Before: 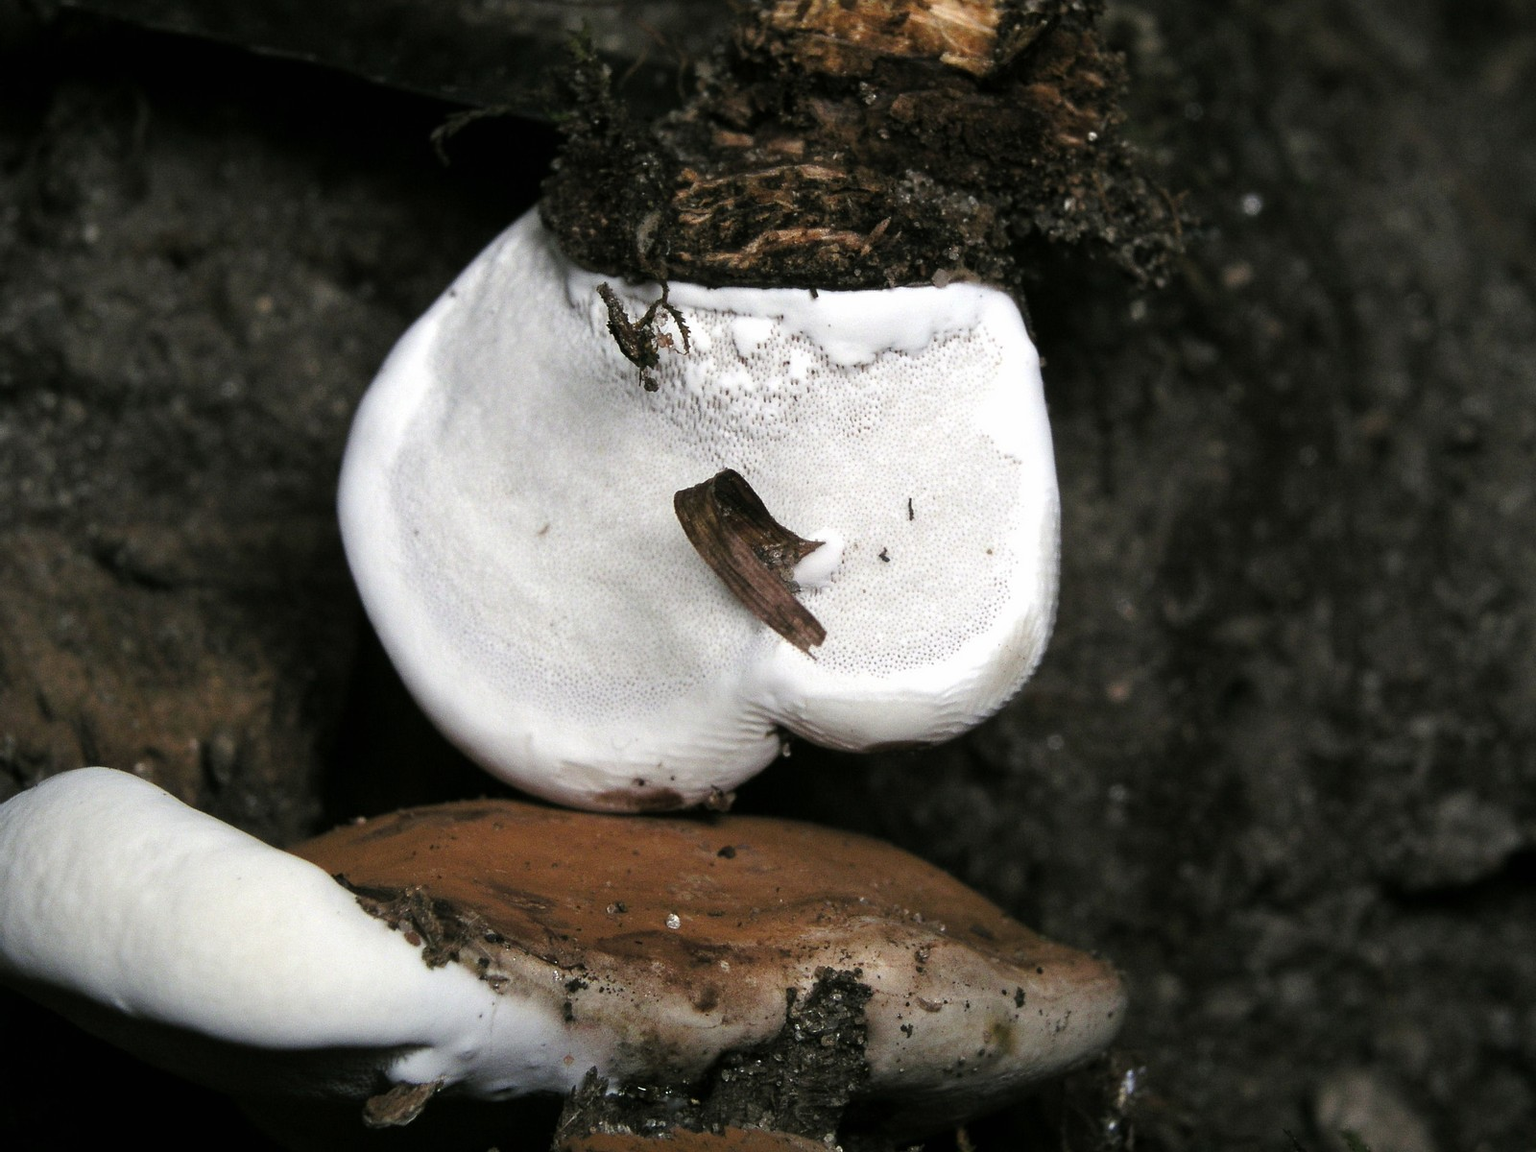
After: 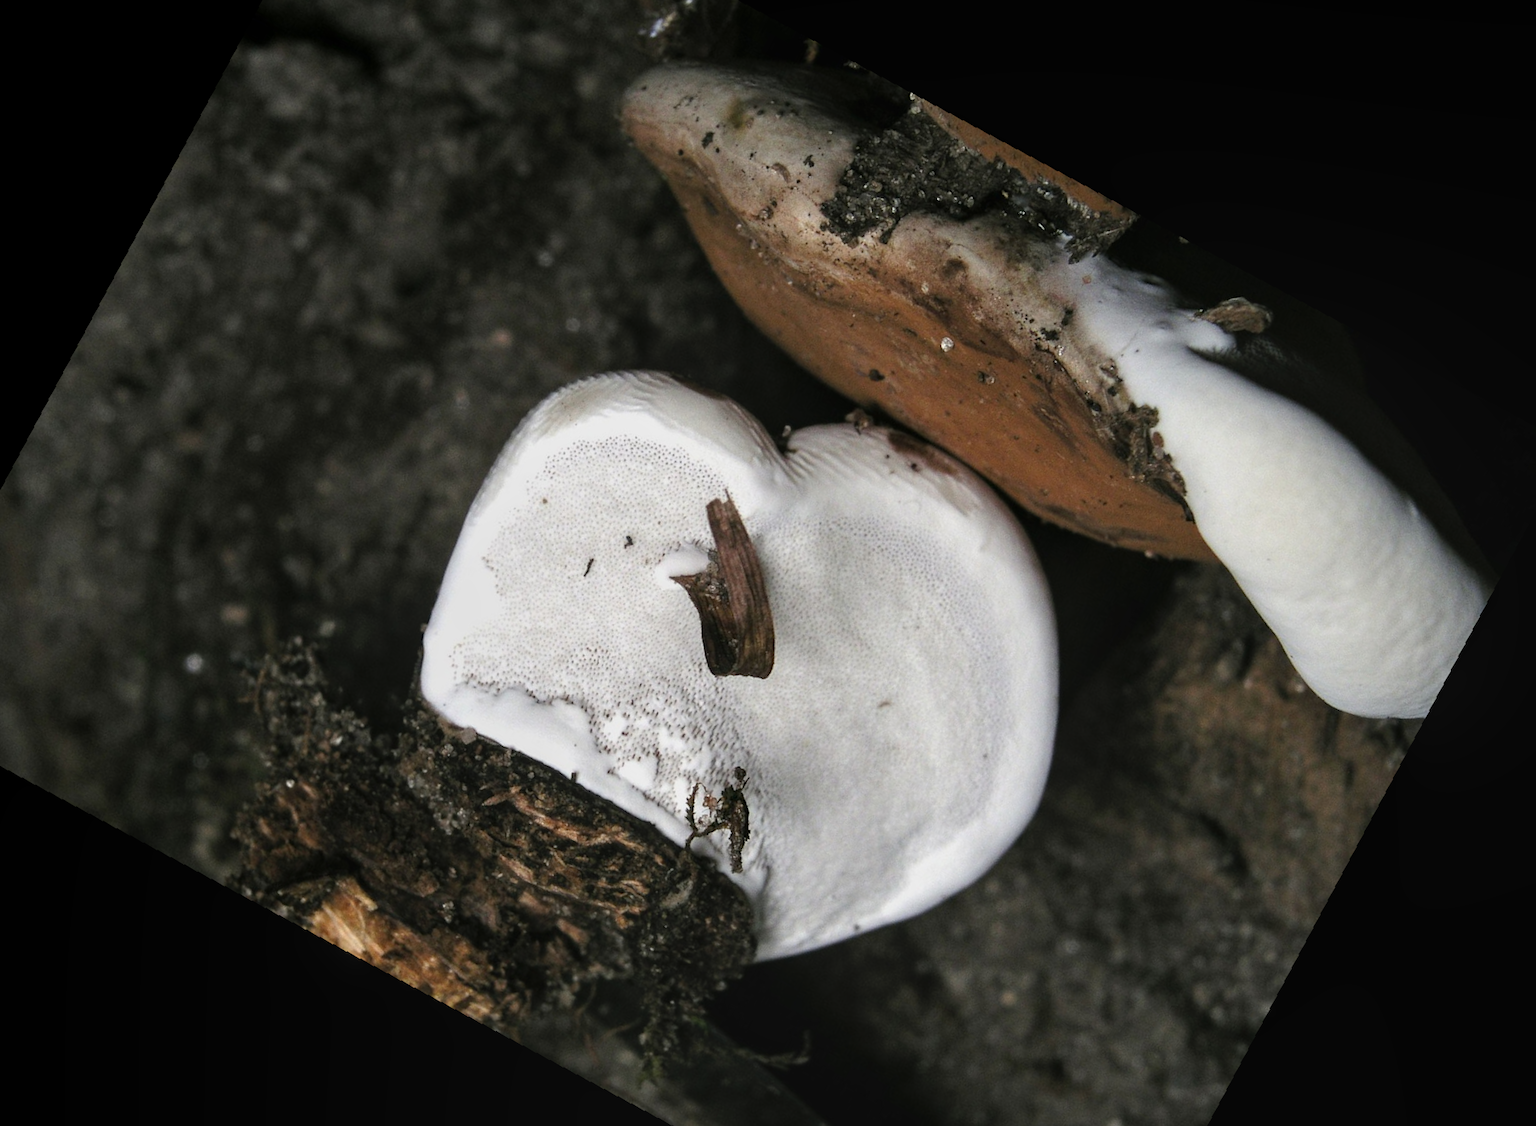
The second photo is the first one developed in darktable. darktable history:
rotate and perspective: rotation -3.18°, automatic cropping off
crop and rotate: angle 148.68°, left 9.111%, top 15.603%, right 4.588%, bottom 17.041%
local contrast: detail 110%
